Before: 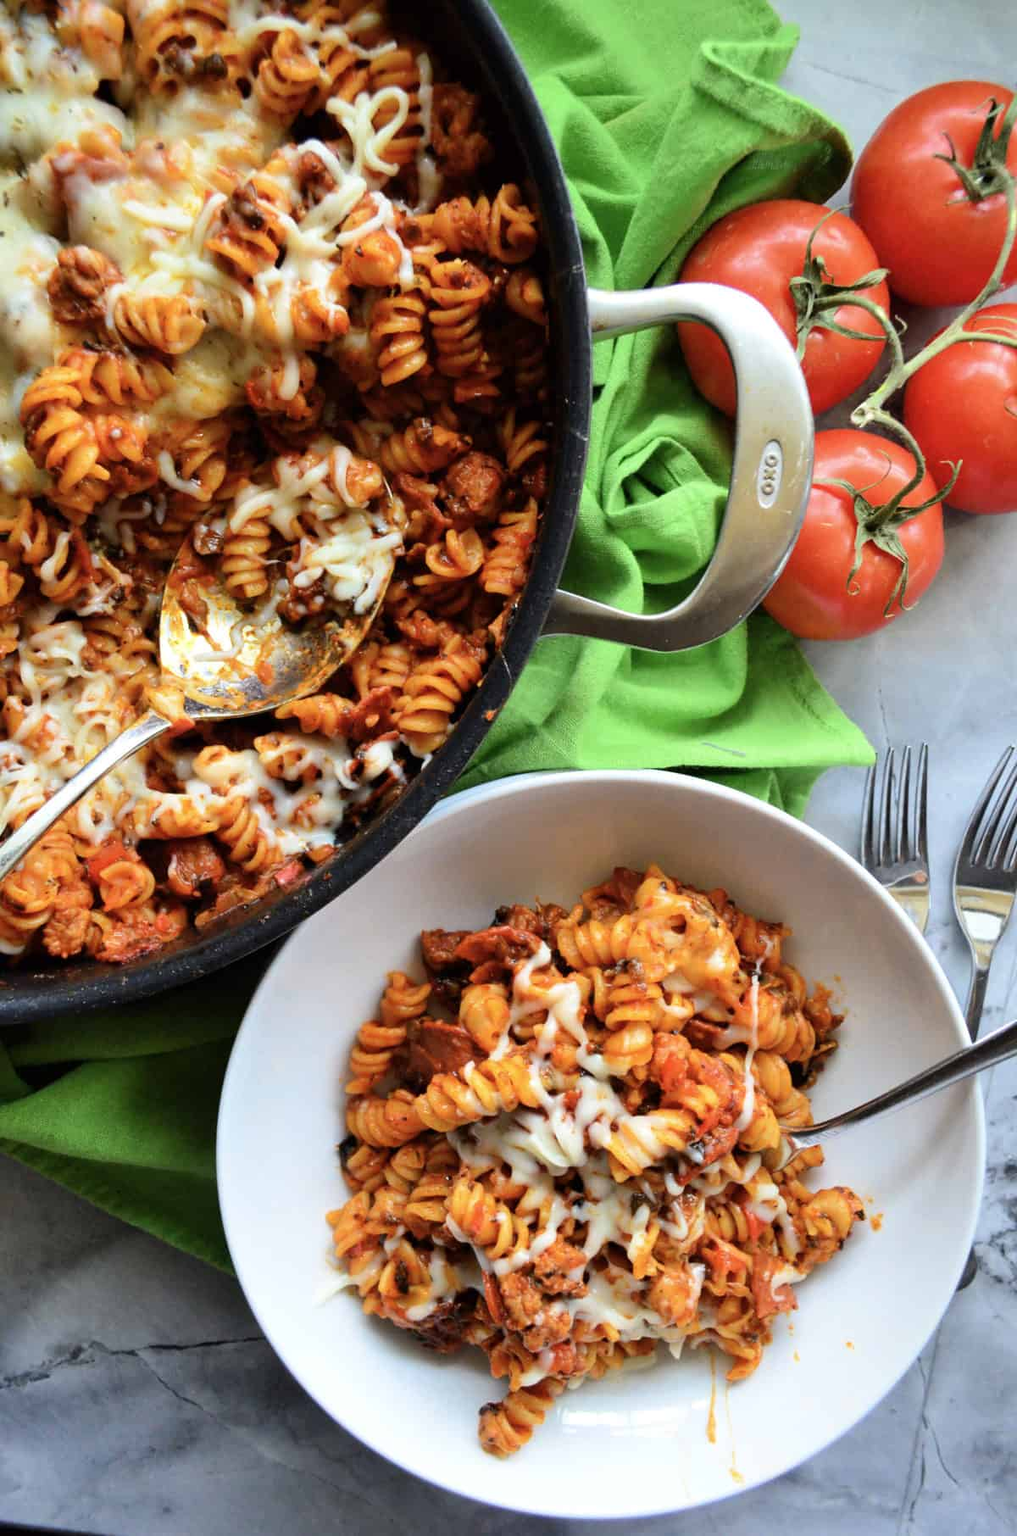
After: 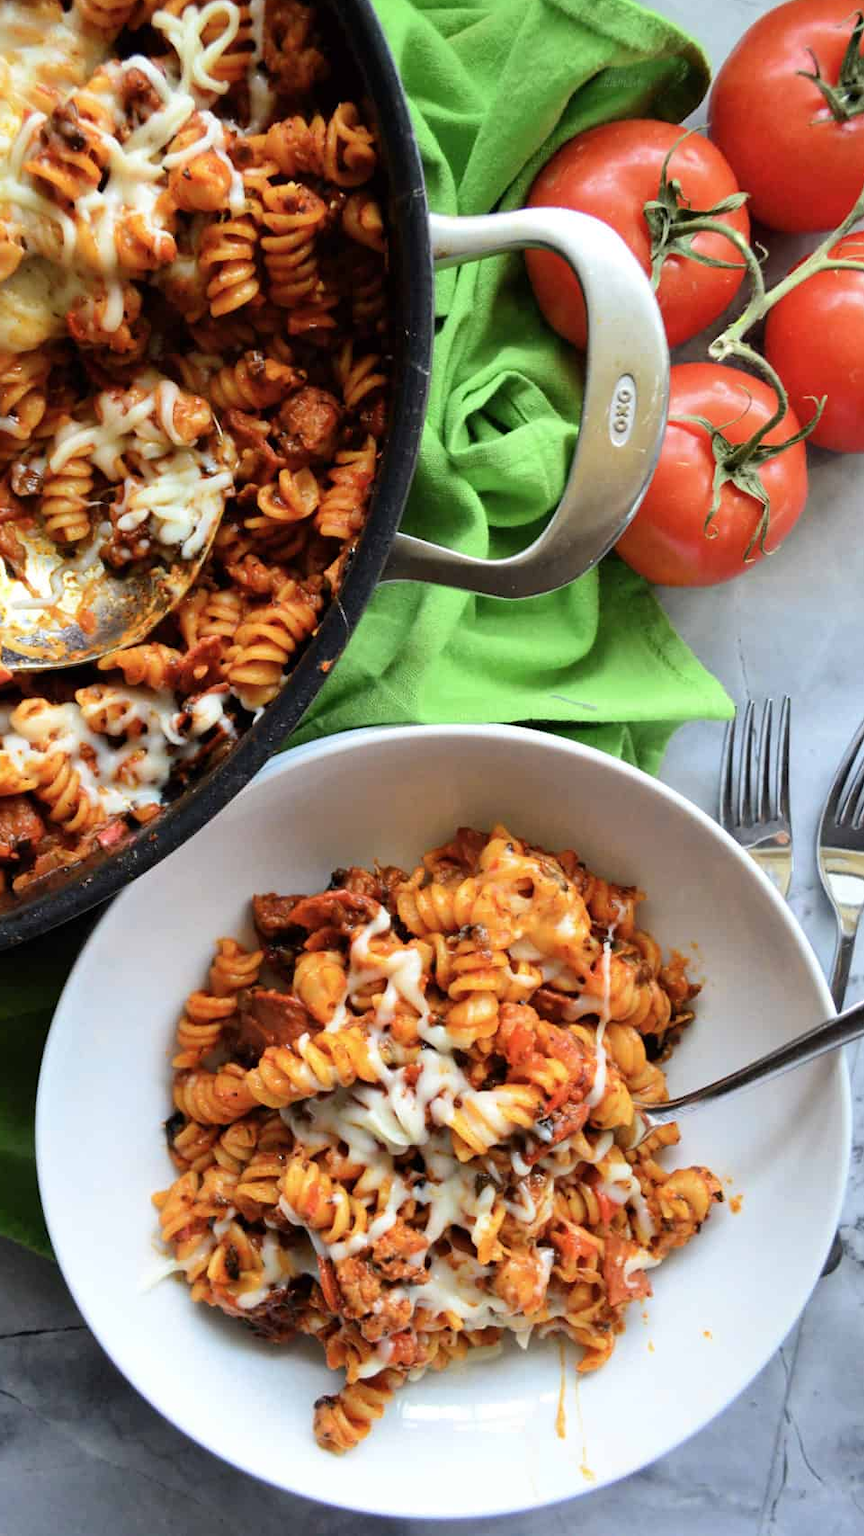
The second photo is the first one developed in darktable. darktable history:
crop and rotate: left 18.016%, top 5.723%, right 1.831%
